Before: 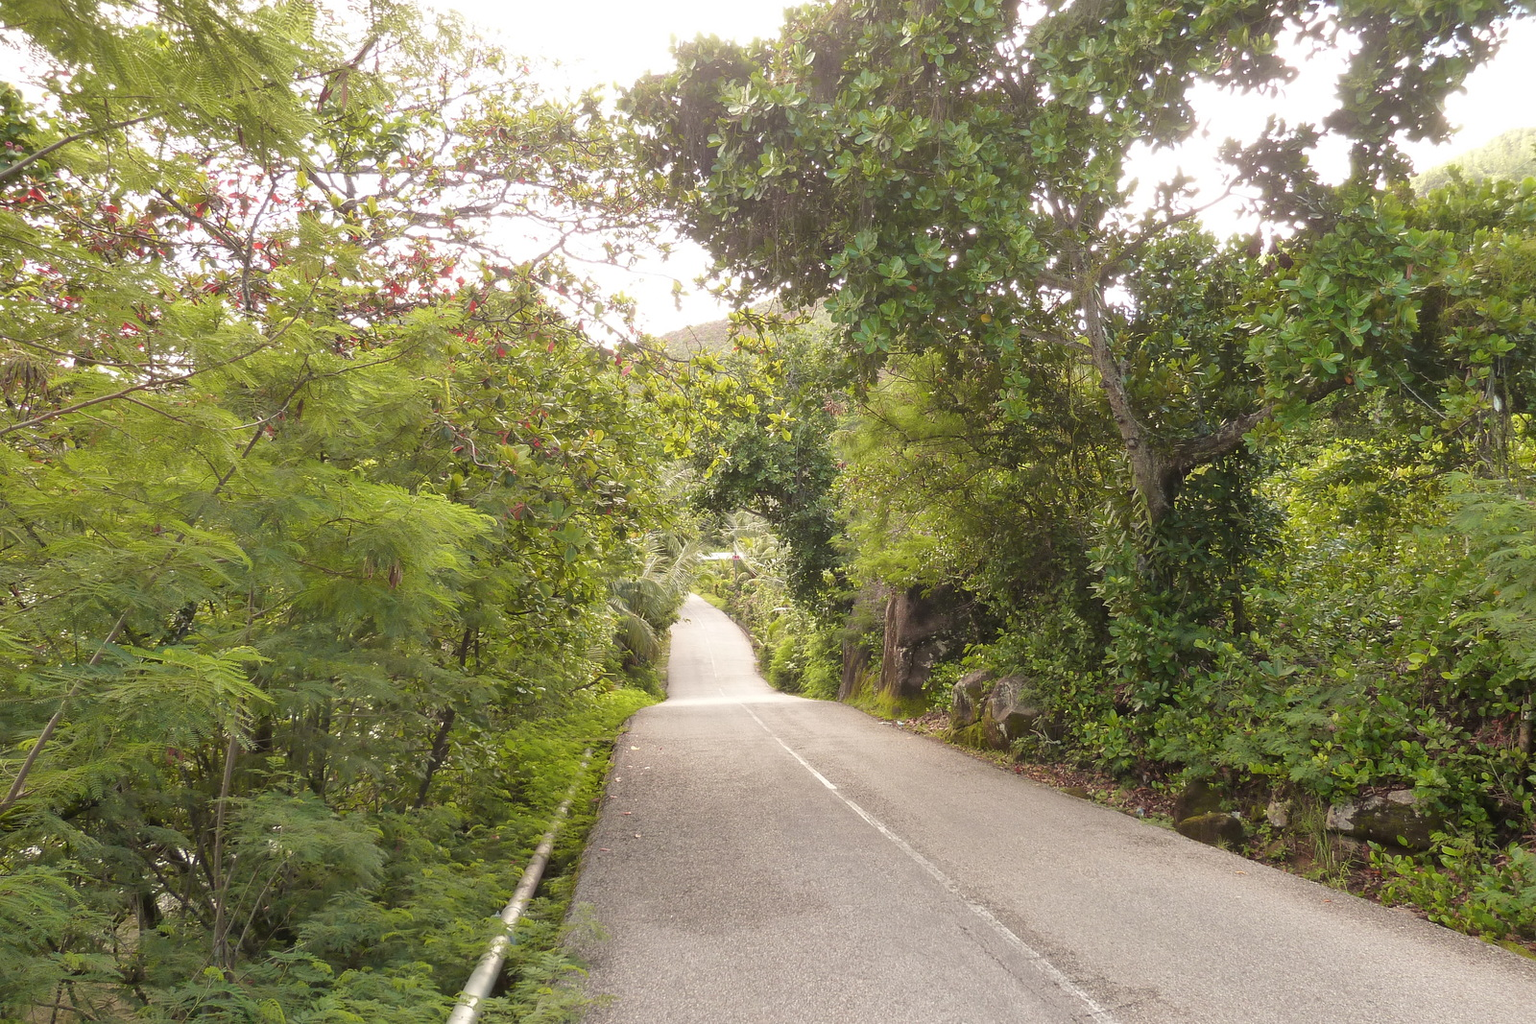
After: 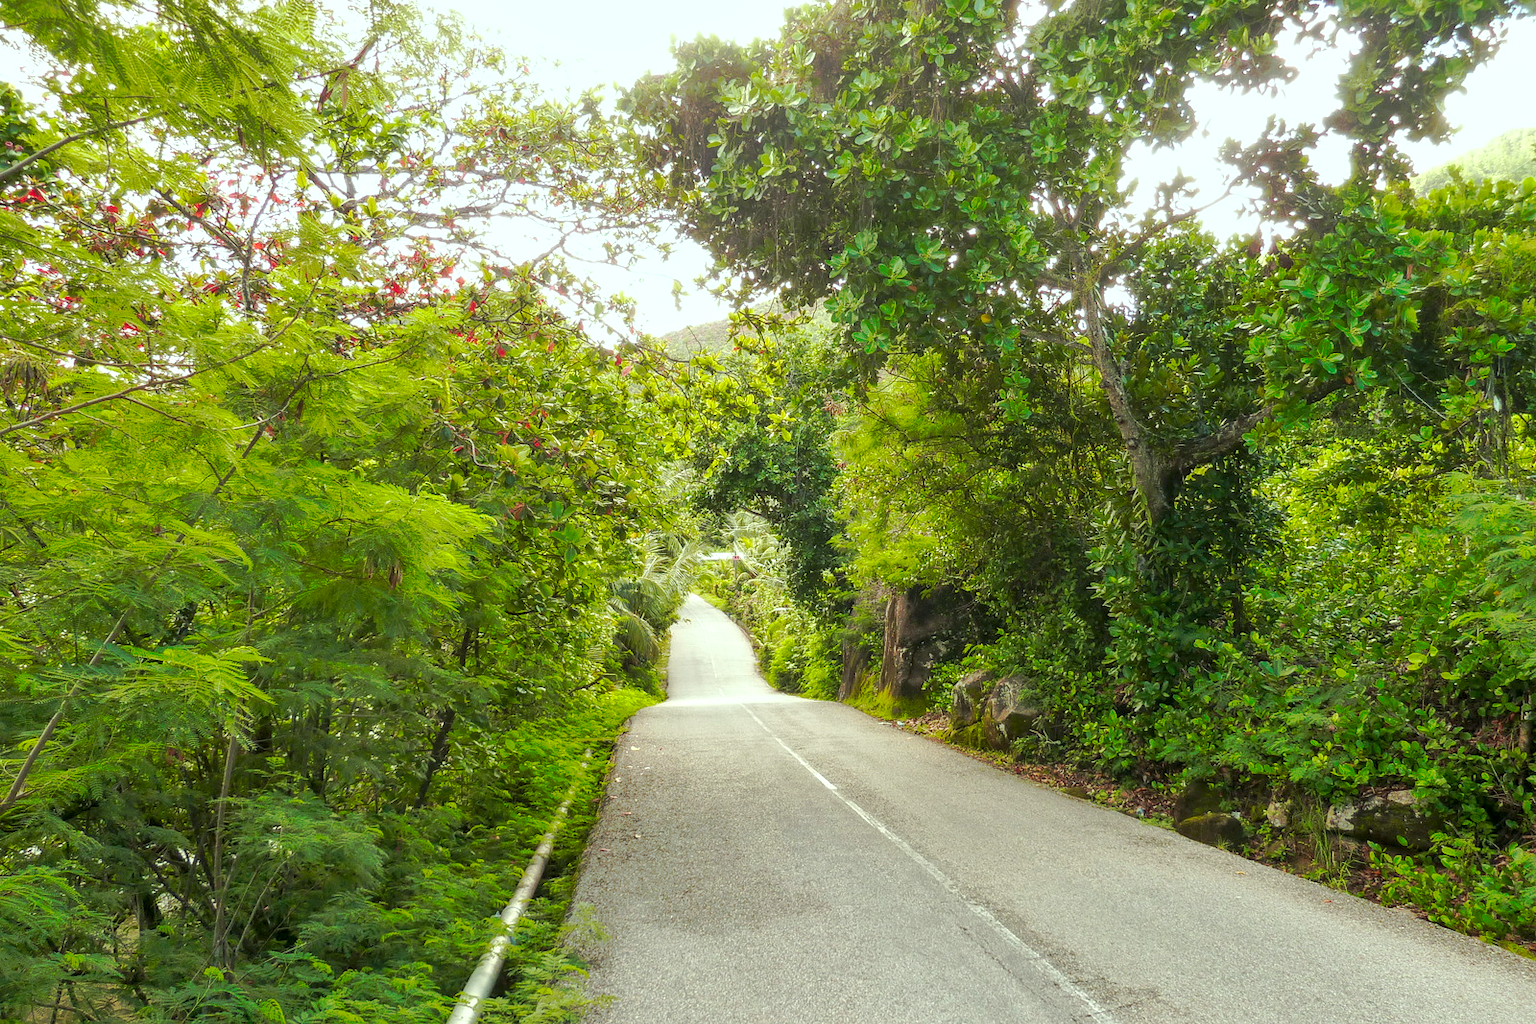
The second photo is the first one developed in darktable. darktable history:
local contrast: detail 130%
color correction: highlights a* -7.35, highlights b* 0.954, shadows a* -3.53, saturation 1.39
tone curve: curves: ch0 [(0, 0) (0.003, 0.003) (0.011, 0.011) (0.025, 0.024) (0.044, 0.043) (0.069, 0.068) (0.1, 0.097) (0.136, 0.133) (0.177, 0.173) (0.224, 0.219) (0.277, 0.271) (0.335, 0.327) (0.399, 0.39) (0.468, 0.457) (0.543, 0.582) (0.623, 0.655) (0.709, 0.734) (0.801, 0.817) (0.898, 0.906) (1, 1)], preserve colors none
